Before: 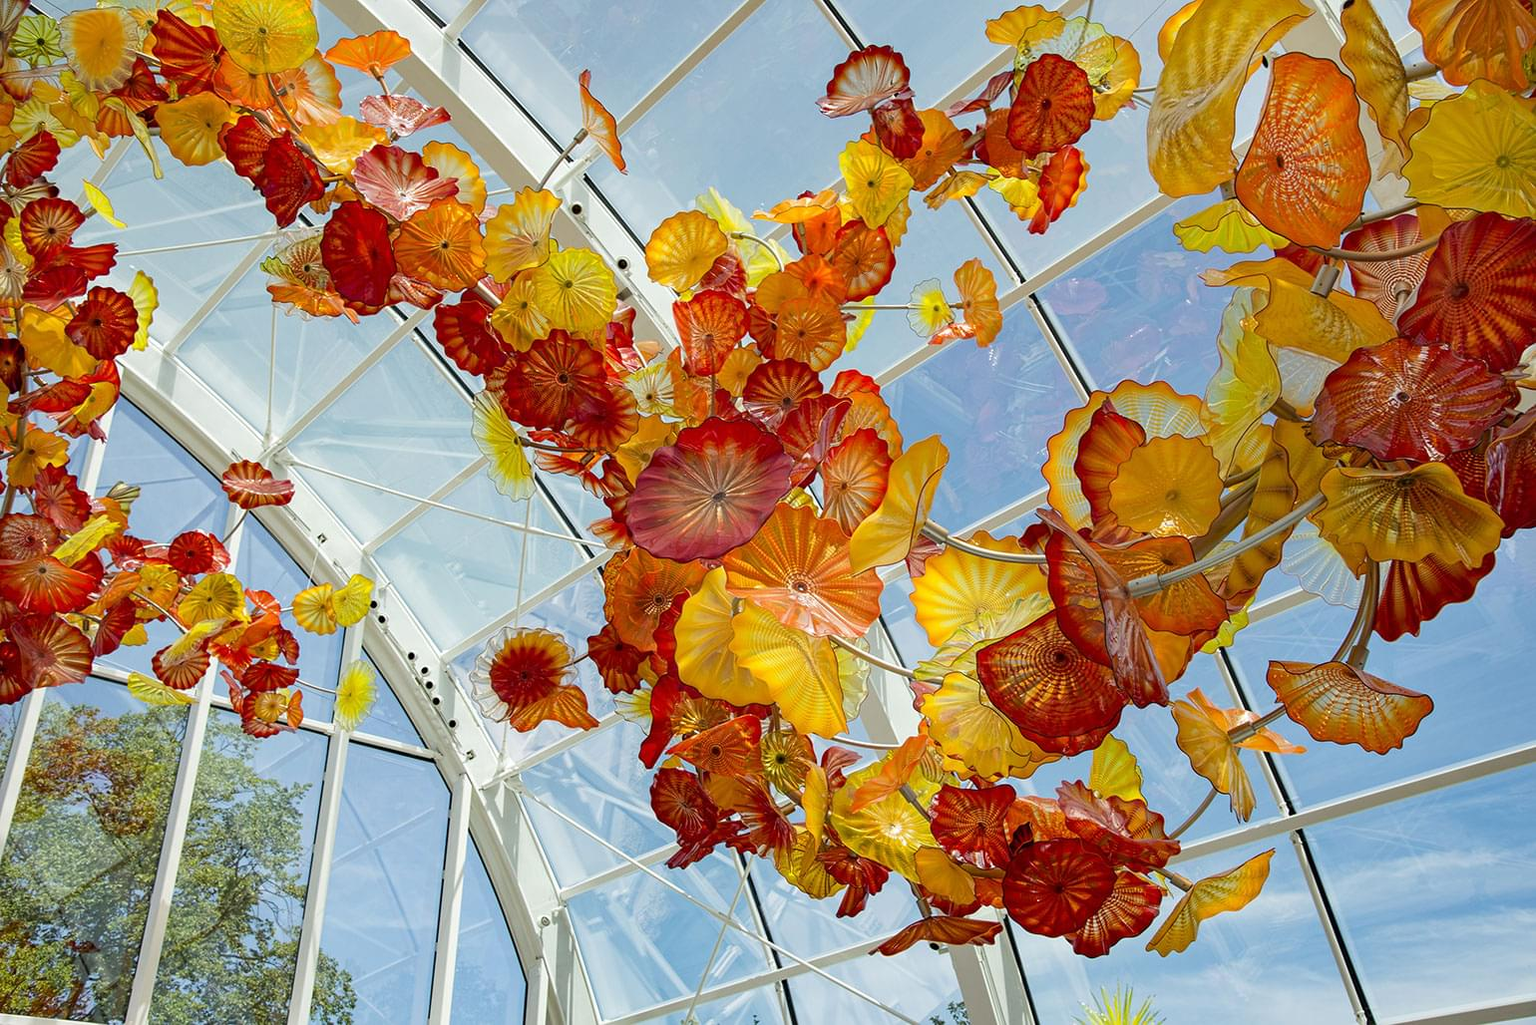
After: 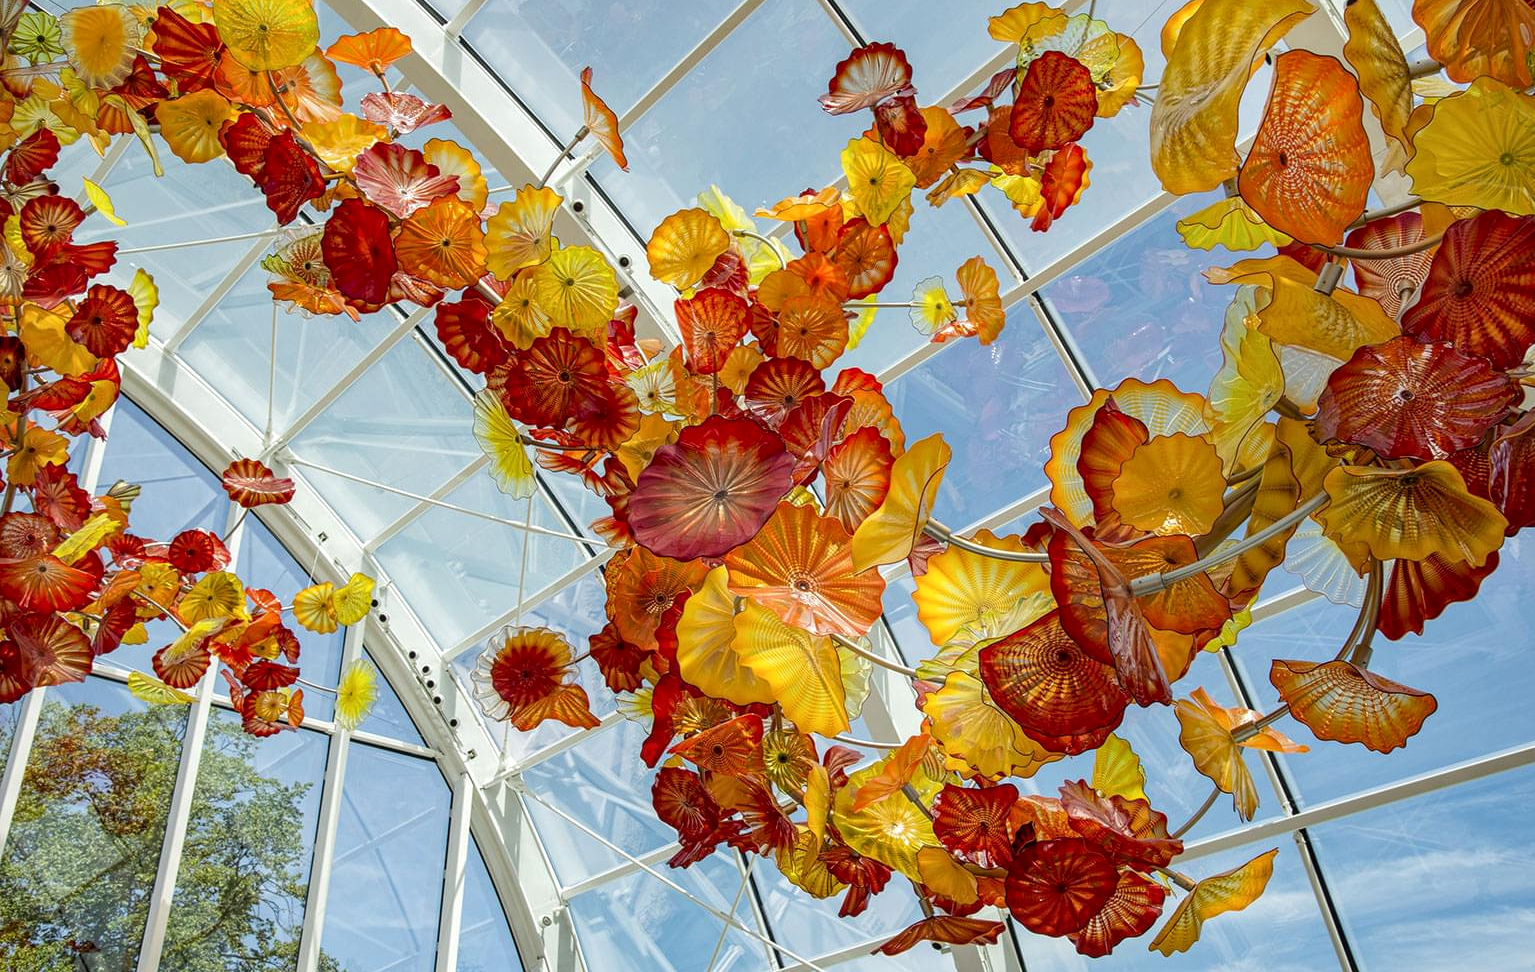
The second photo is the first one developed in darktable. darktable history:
crop: top 0.353%, right 0.263%, bottom 5.008%
local contrast: on, module defaults
